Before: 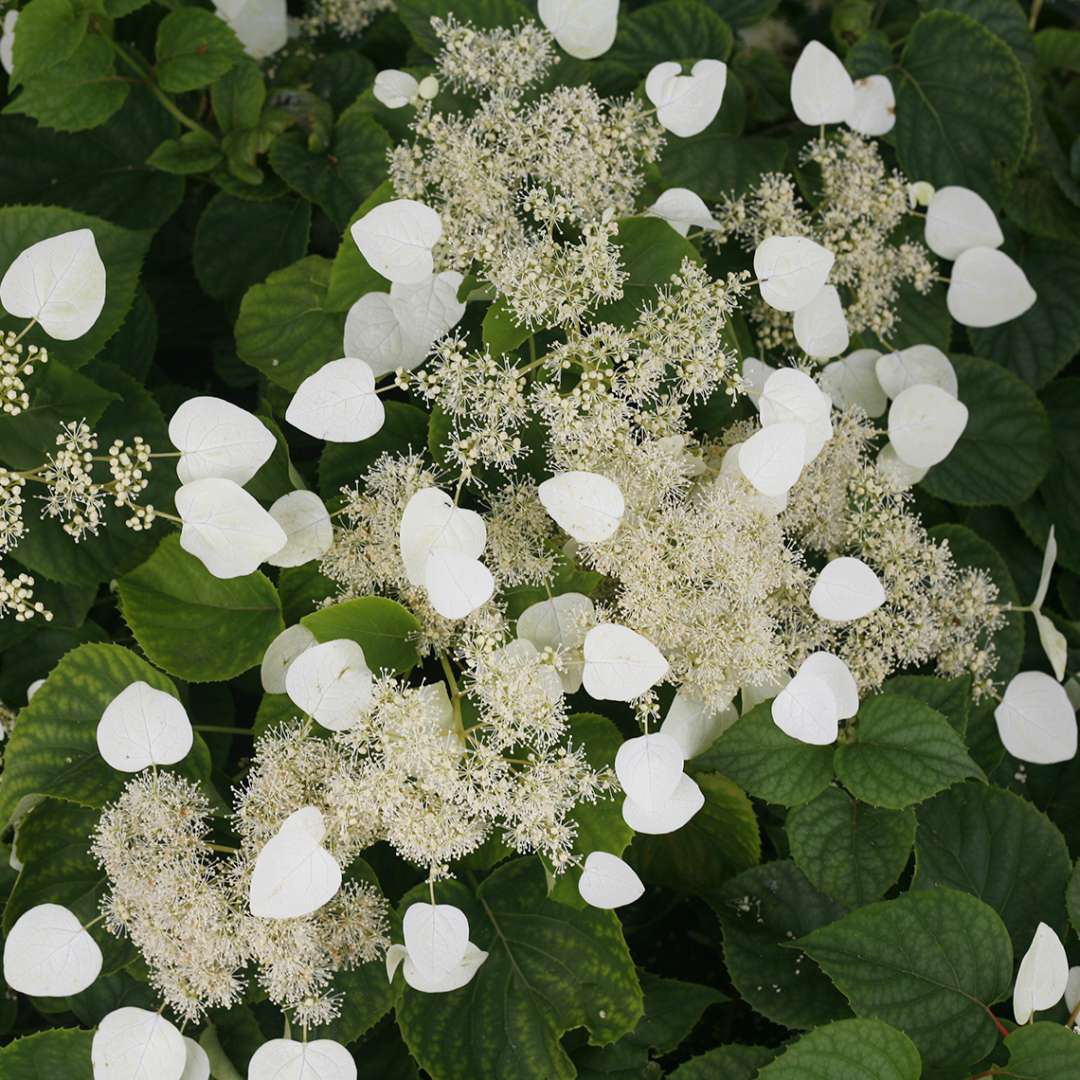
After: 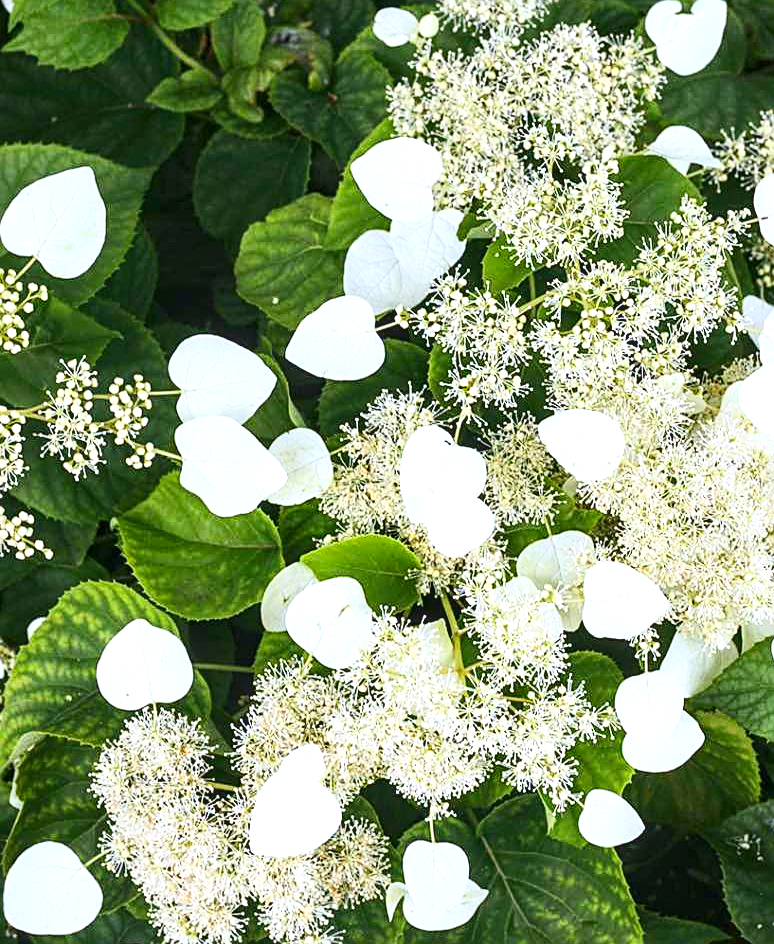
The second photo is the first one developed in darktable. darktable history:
exposure: black level correction 0, exposure 0.9 EV, compensate highlight preservation false
contrast equalizer: octaves 7, y [[0.6 ×6], [0.55 ×6], [0 ×6], [0 ×6], [0 ×6]], mix 0.3
sharpen: on, module defaults
local contrast: on, module defaults
crop: top 5.803%, right 27.864%, bottom 5.804%
white balance: red 0.954, blue 1.079
contrast brightness saturation: contrast 0.23, brightness 0.1, saturation 0.29
